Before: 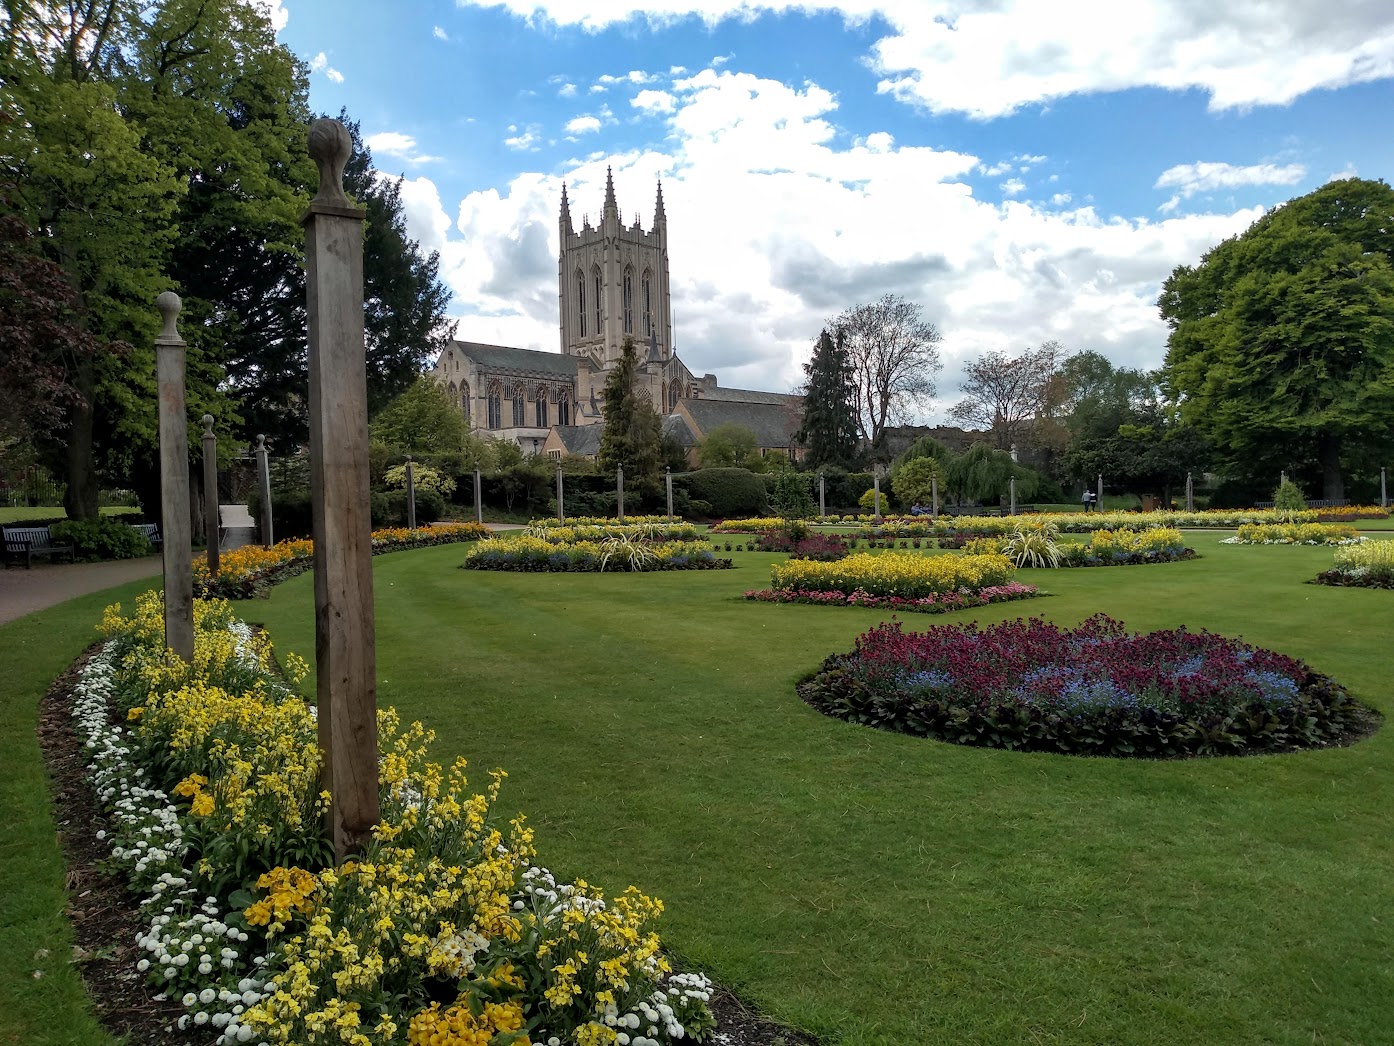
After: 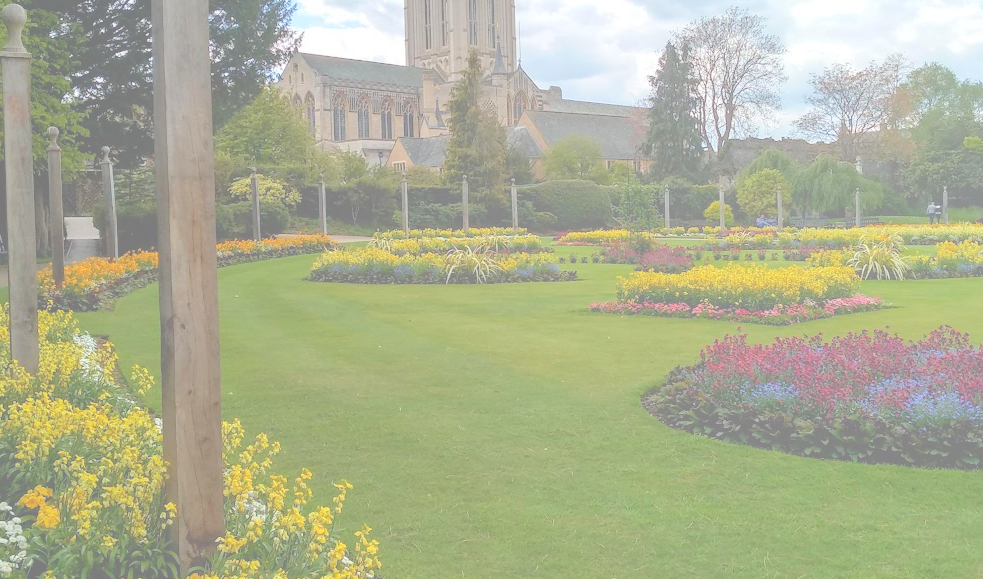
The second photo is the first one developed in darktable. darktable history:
crop: left 11.123%, top 27.61%, right 18.3%, bottom 17.034%
bloom: size 70%, threshold 25%, strength 70%
